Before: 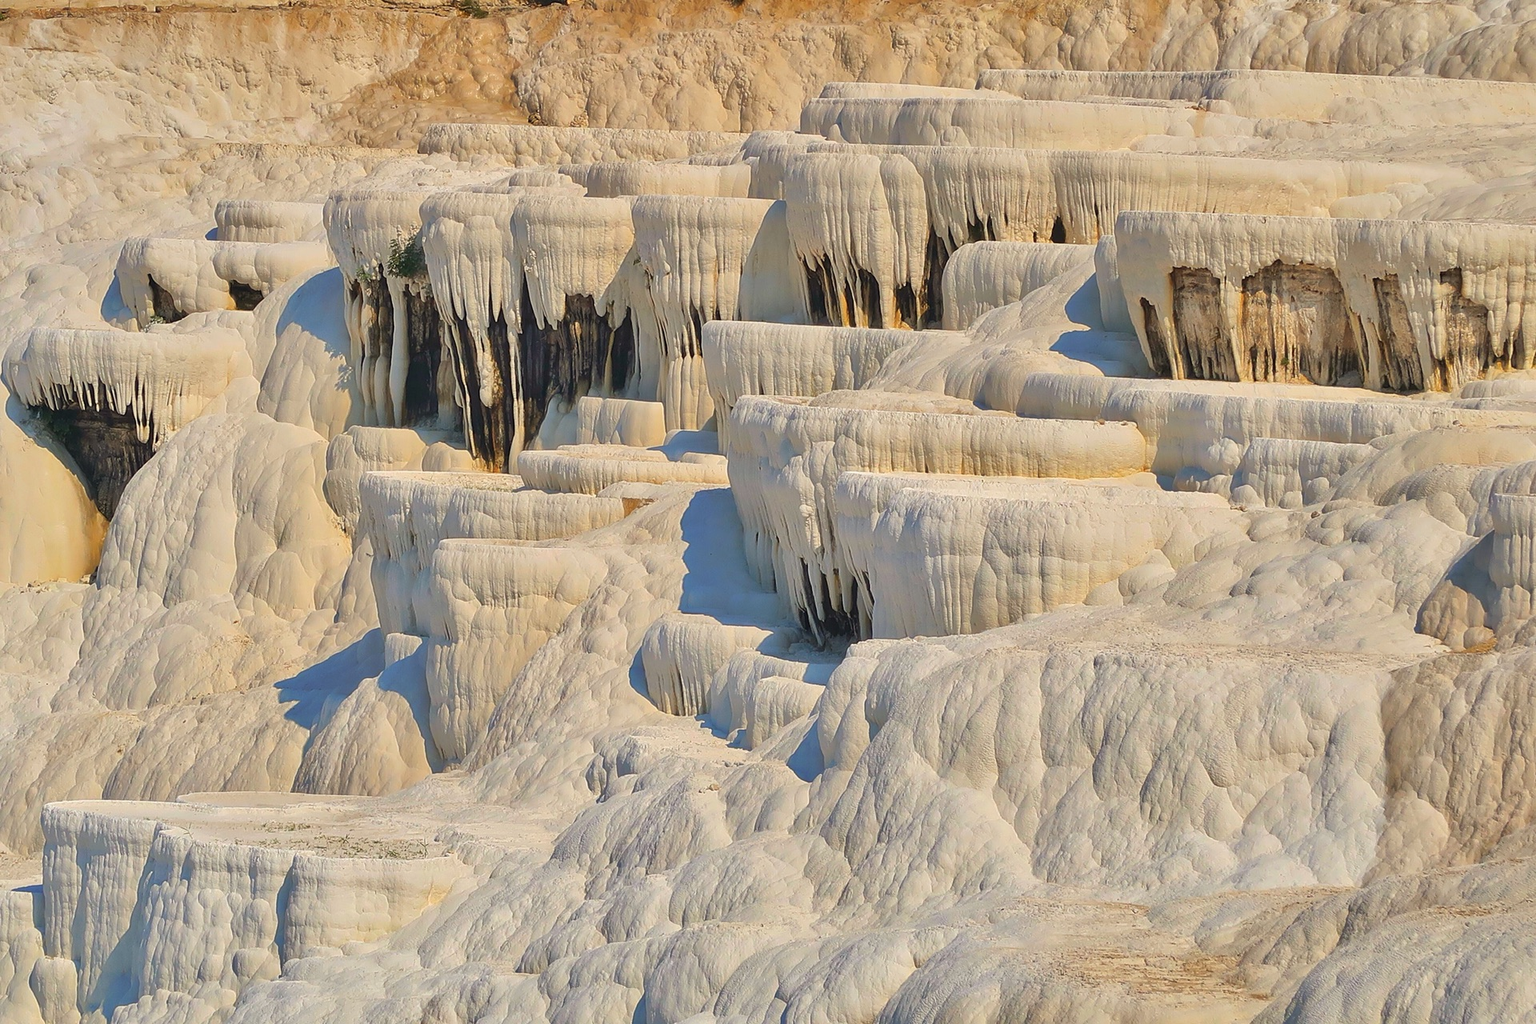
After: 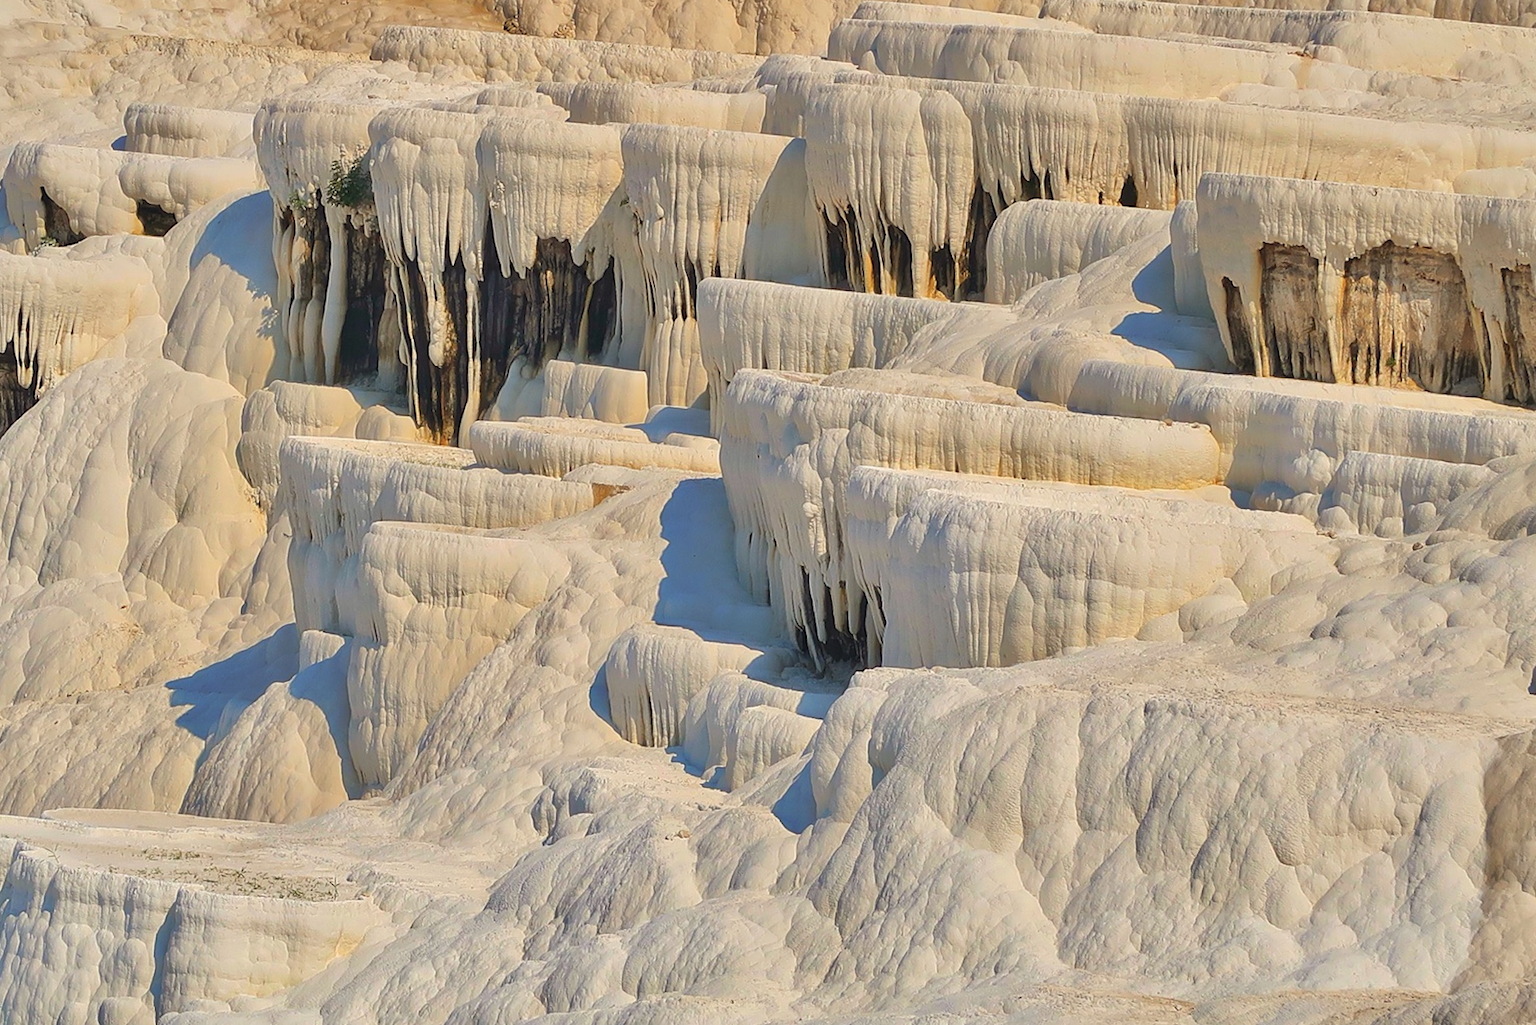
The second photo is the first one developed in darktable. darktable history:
crop and rotate: angle -2.99°, left 5.073%, top 5.21%, right 4.728%, bottom 4.395%
